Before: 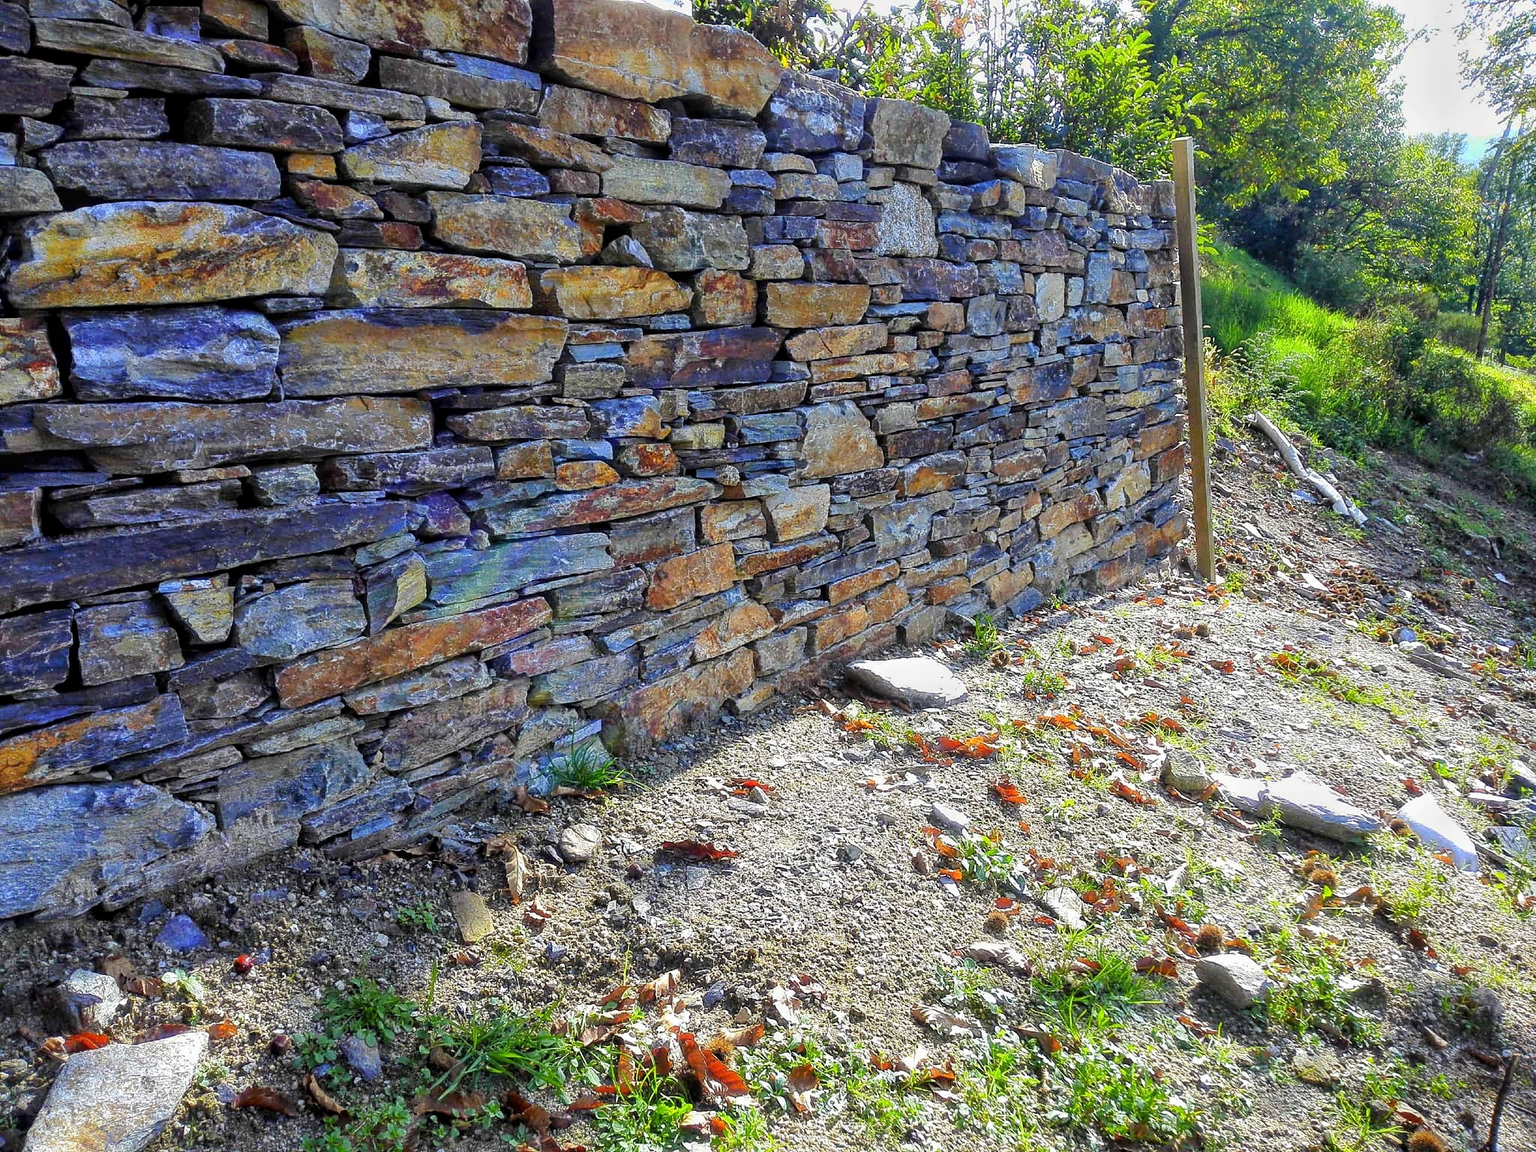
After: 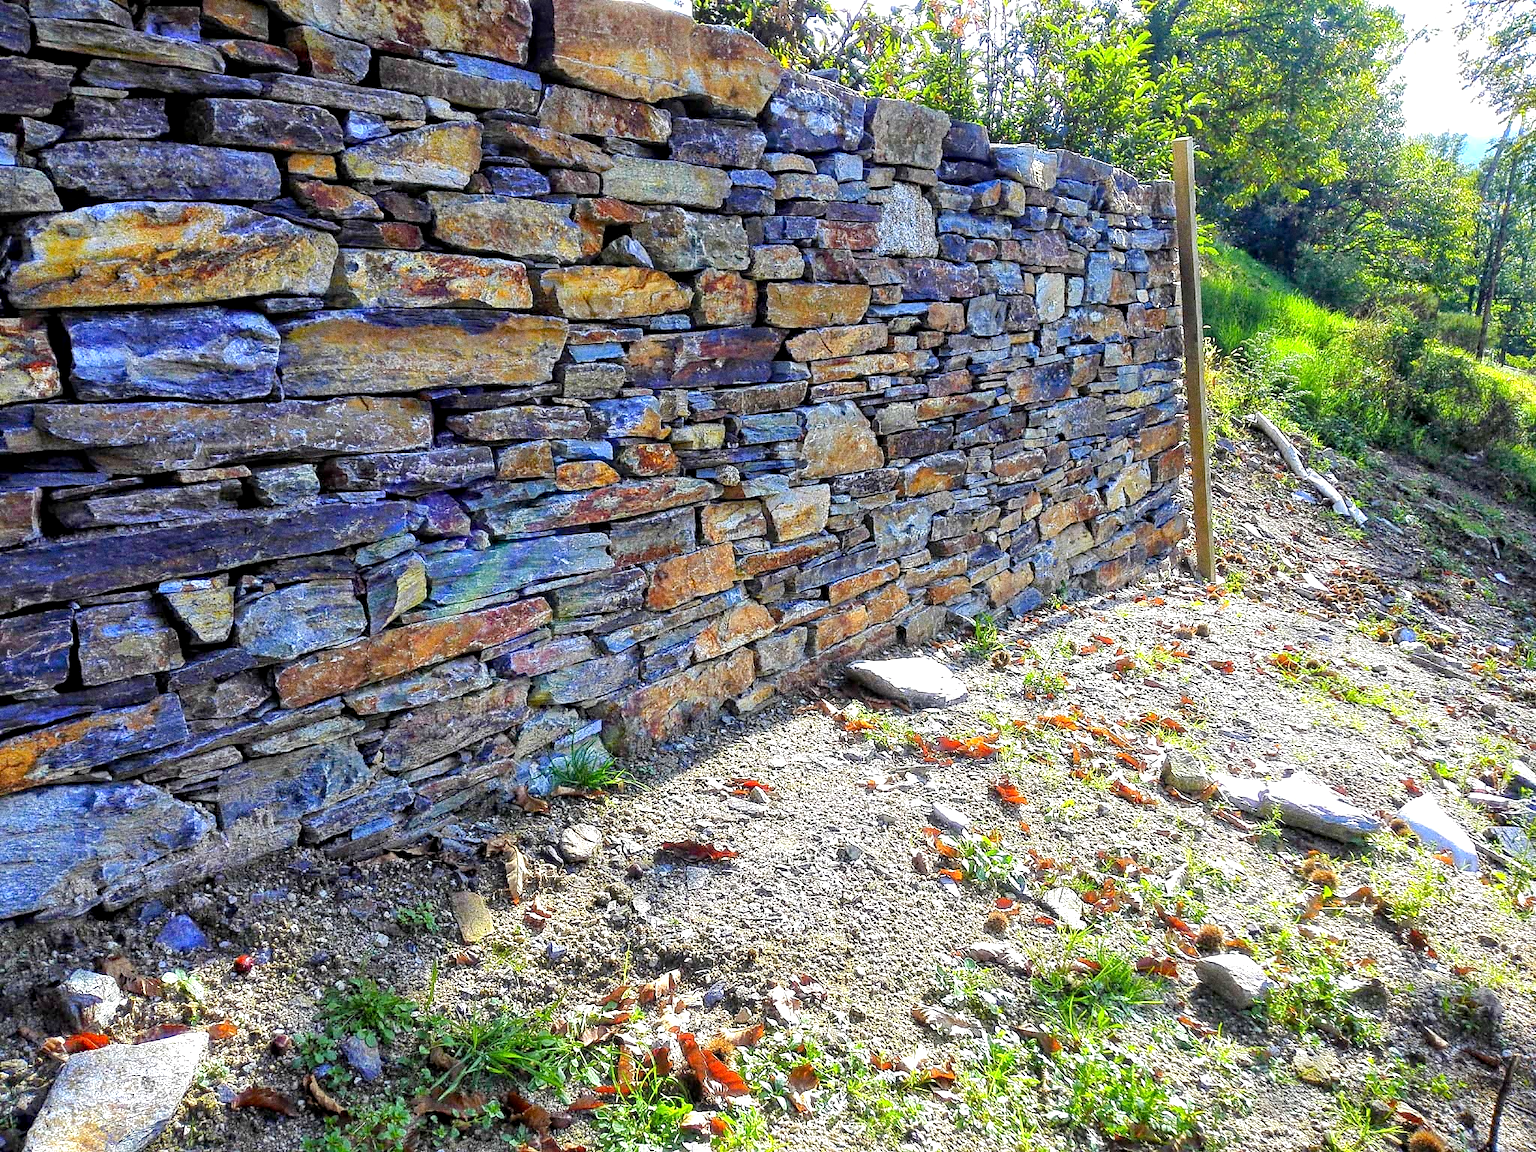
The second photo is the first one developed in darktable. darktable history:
exposure: black level correction 0.001, exposure 0.5 EV, compensate exposure bias true, compensate highlight preservation false
grain: coarseness 0.09 ISO, strength 40%
haze removal: strength 0.29, distance 0.25, compatibility mode true, adaptive false
